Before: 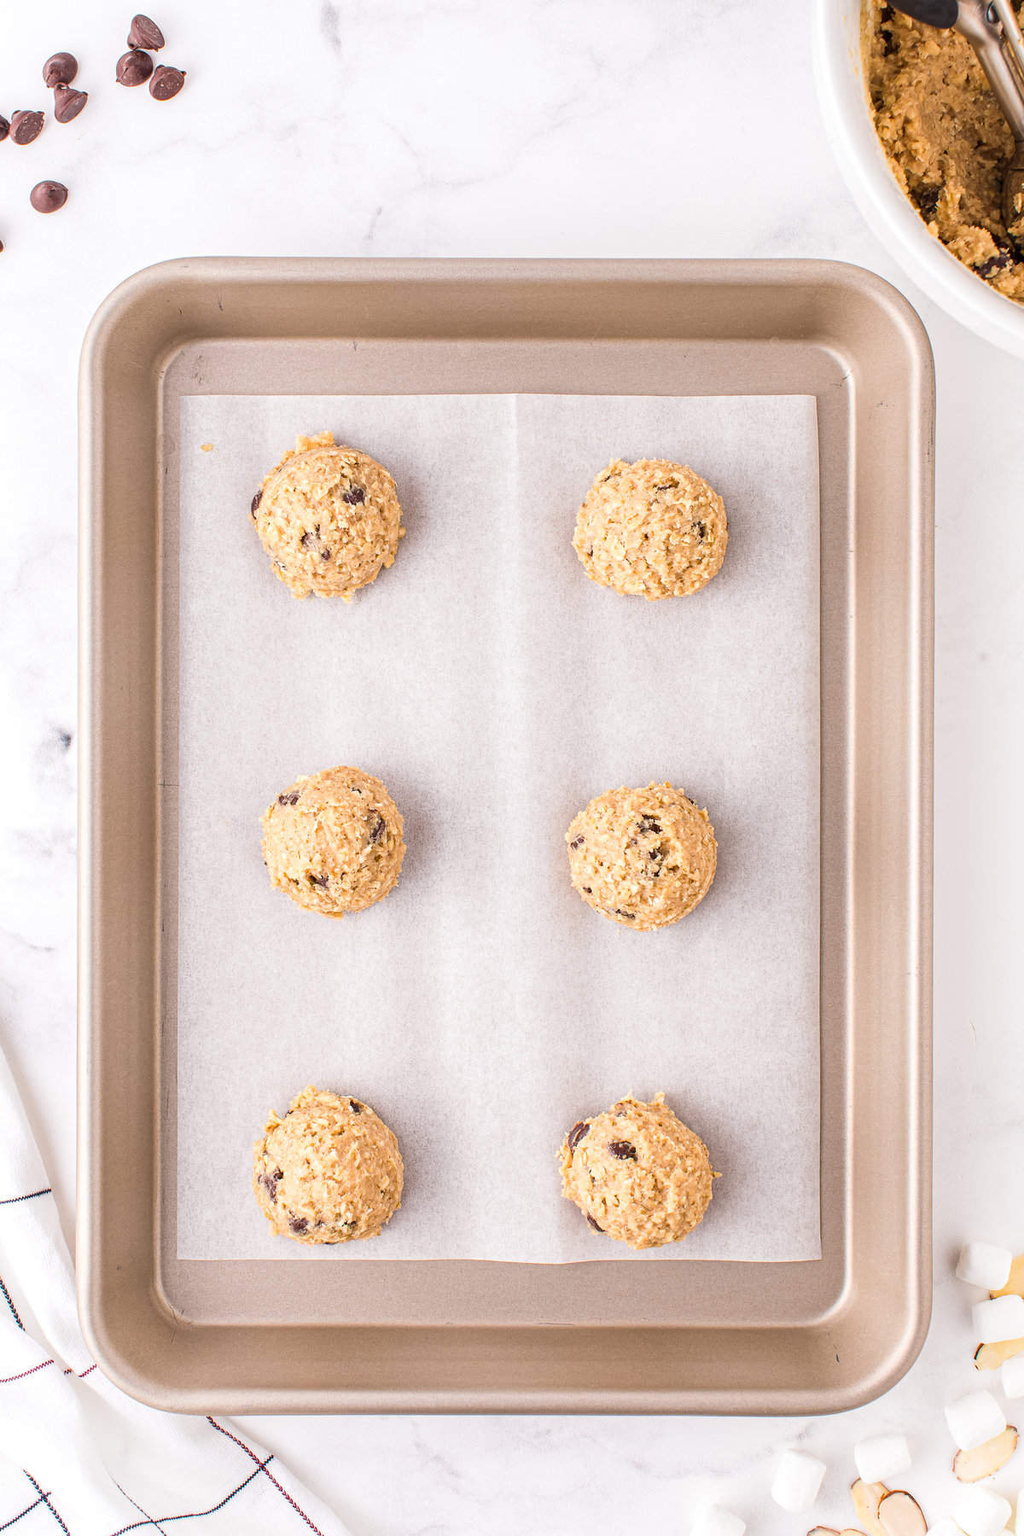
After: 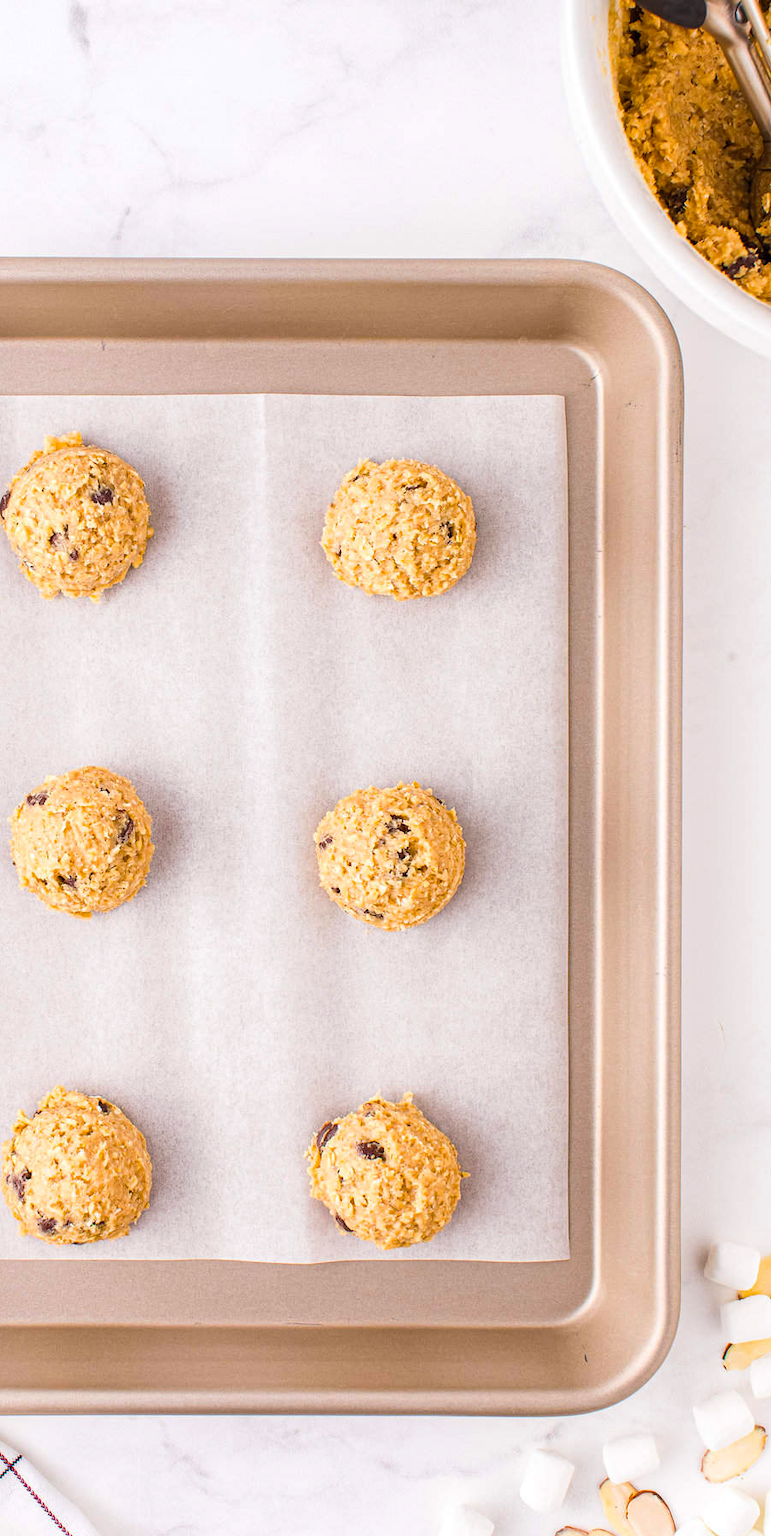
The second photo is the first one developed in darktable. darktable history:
crop and rotate: left 24.639%
color balance rgb: perceptual saturation grading › global saturation 29.57%
